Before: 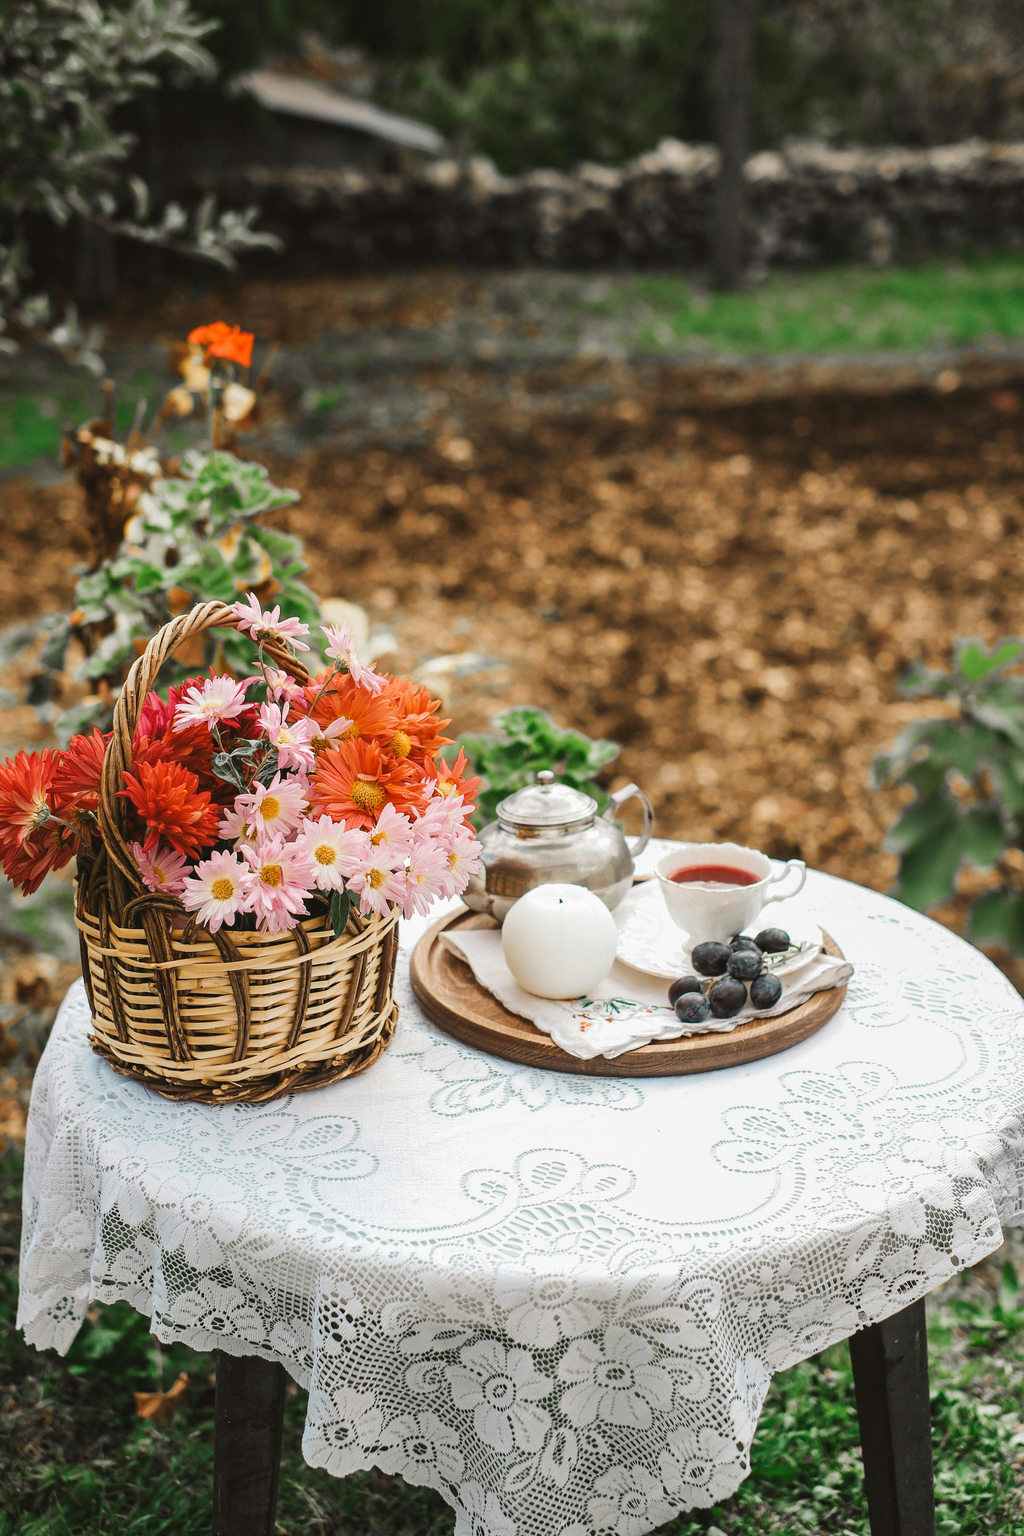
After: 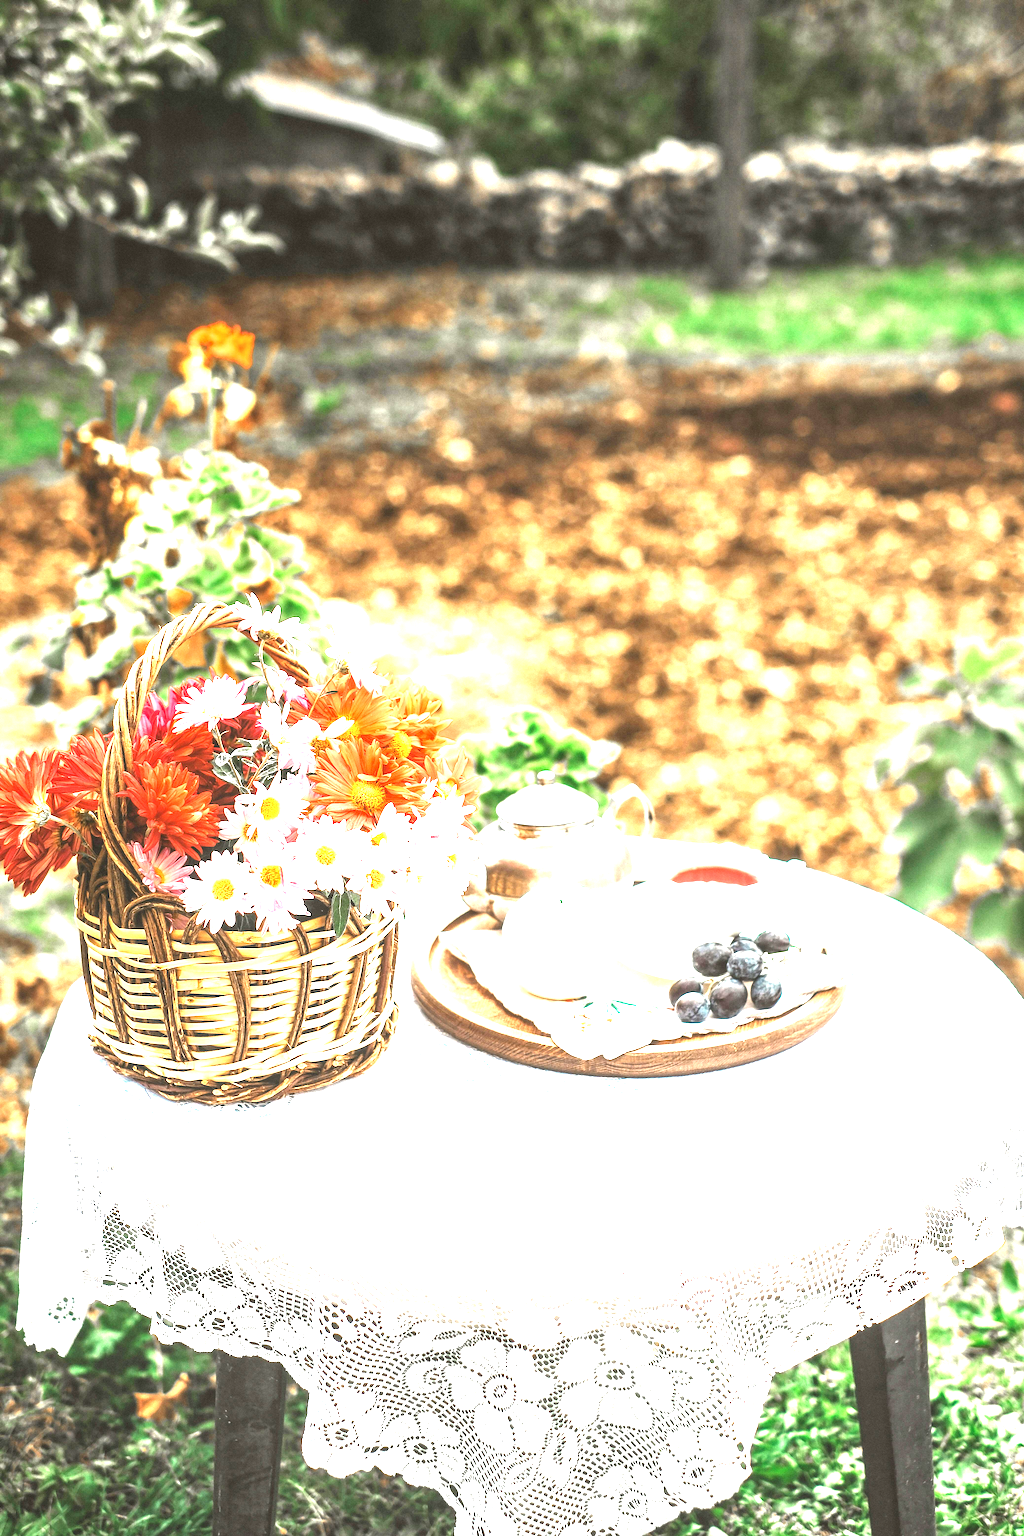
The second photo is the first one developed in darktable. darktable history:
local contrast: on, module defaults
exposure: exposure 2.182 EV, compensate highlight preservation false
